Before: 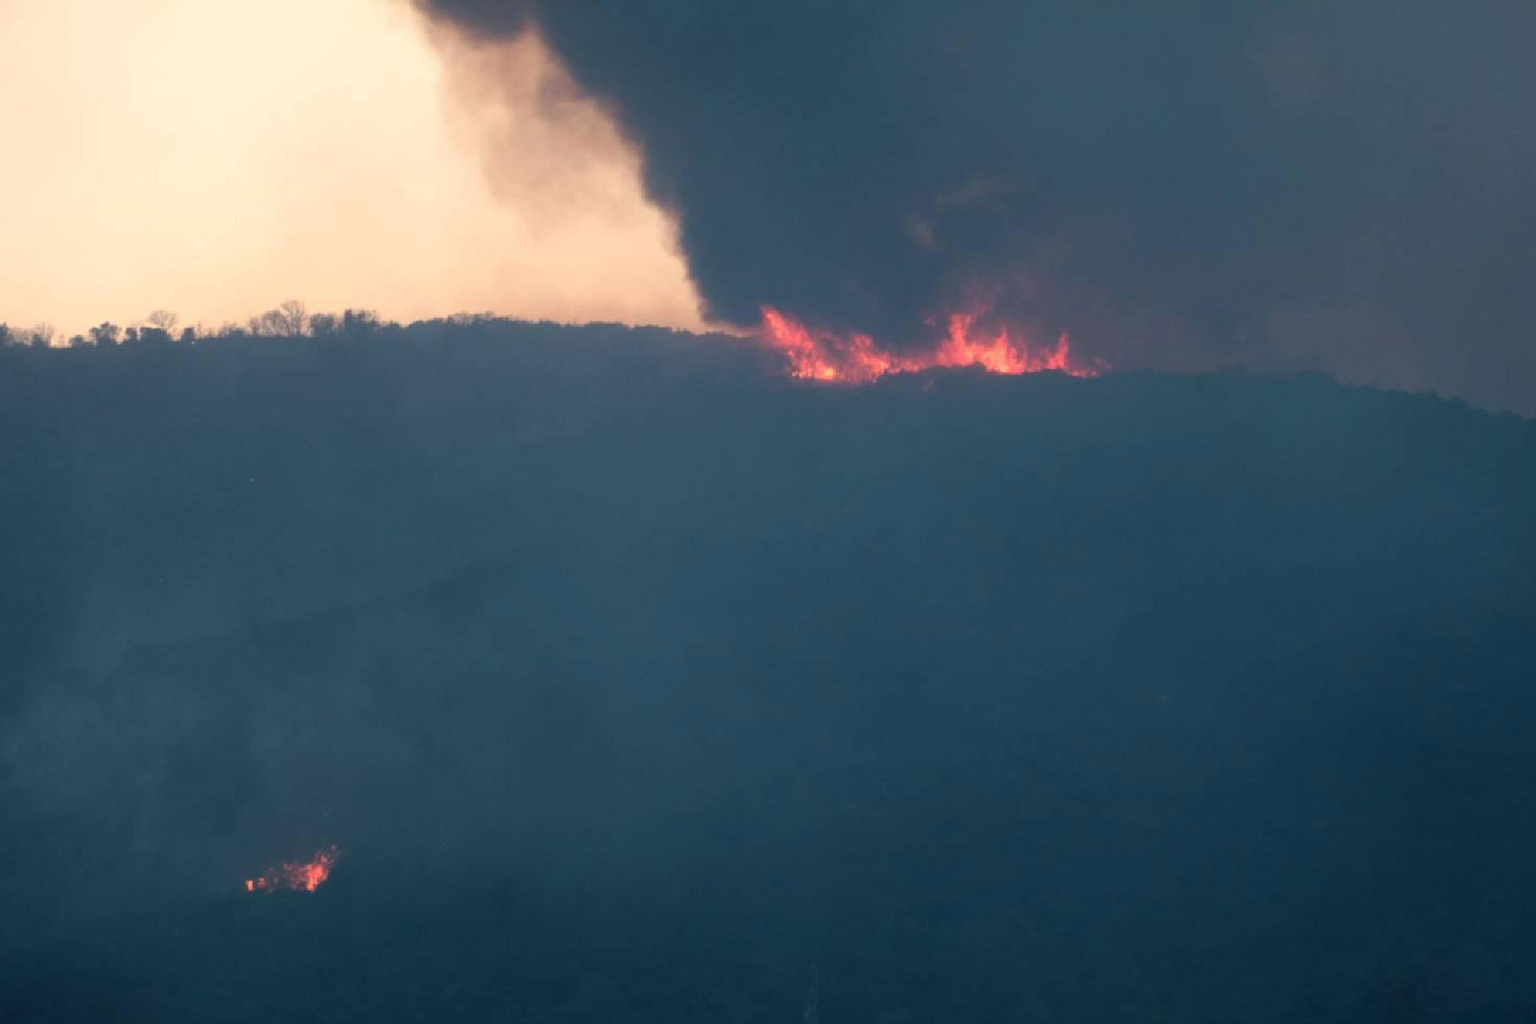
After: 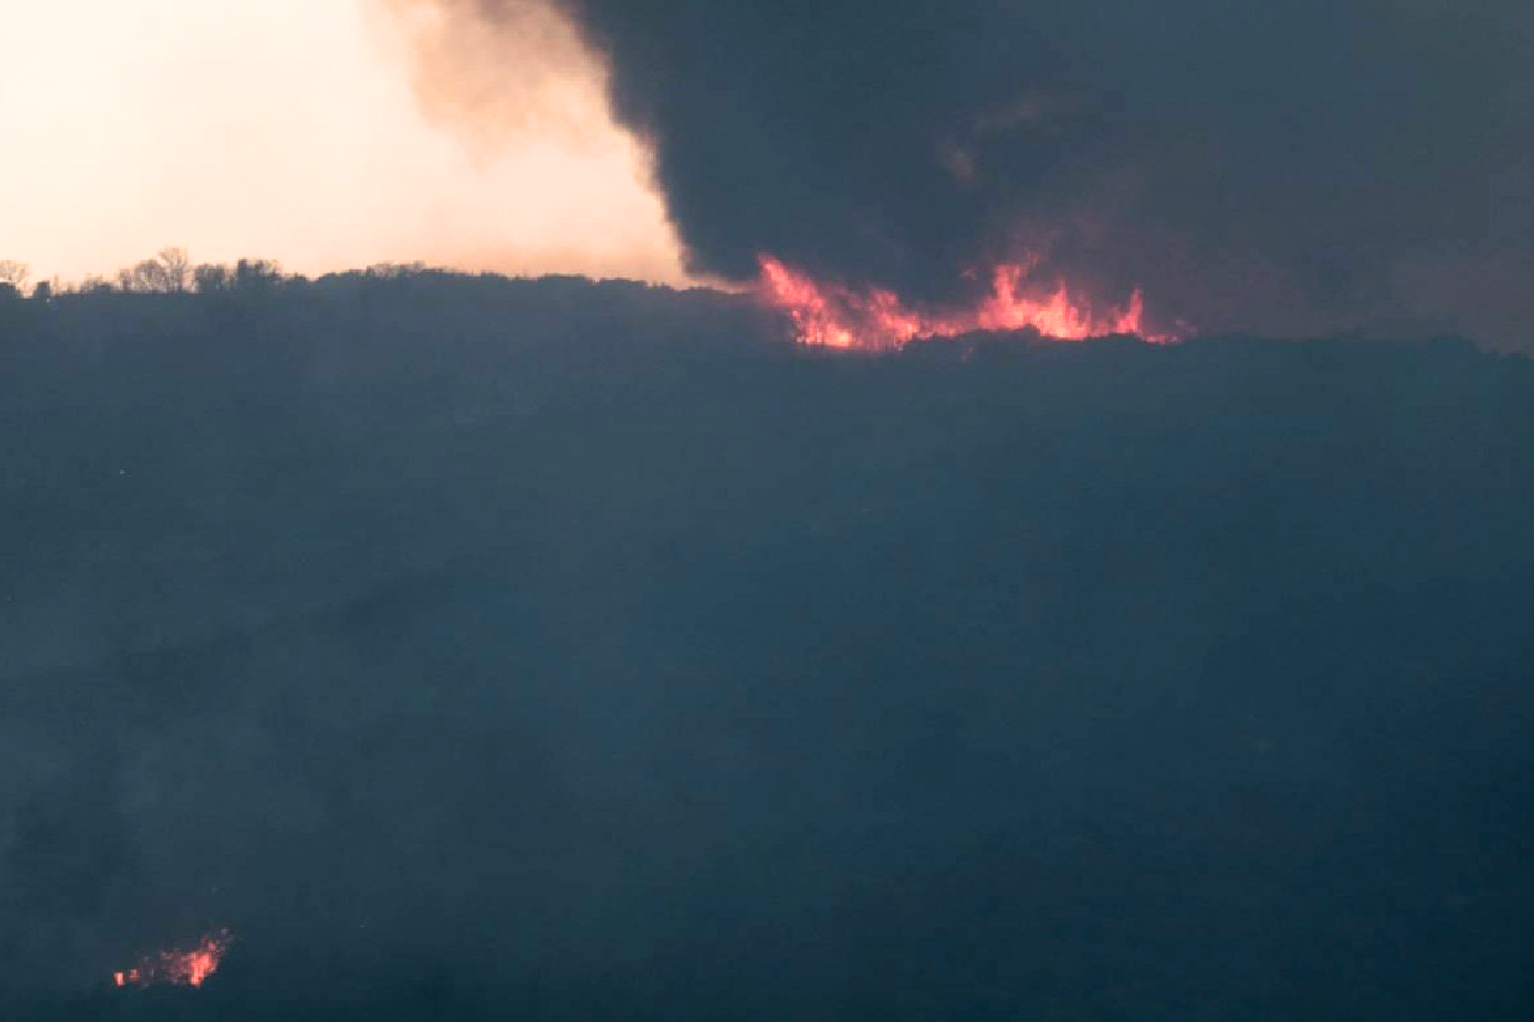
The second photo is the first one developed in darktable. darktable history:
filmic rgb: white relative exposure 2.45 EV, hardness 6.33
crop and rotate: left 10.071%, top 10.071%, right 10.02%, bottom 10.02%
color balance: lift [1, 0.998, 1.001, 1.002], gamma [1, 1.02, 1, 0.98], gain [1, 1.02, 1.003, 0.98]
